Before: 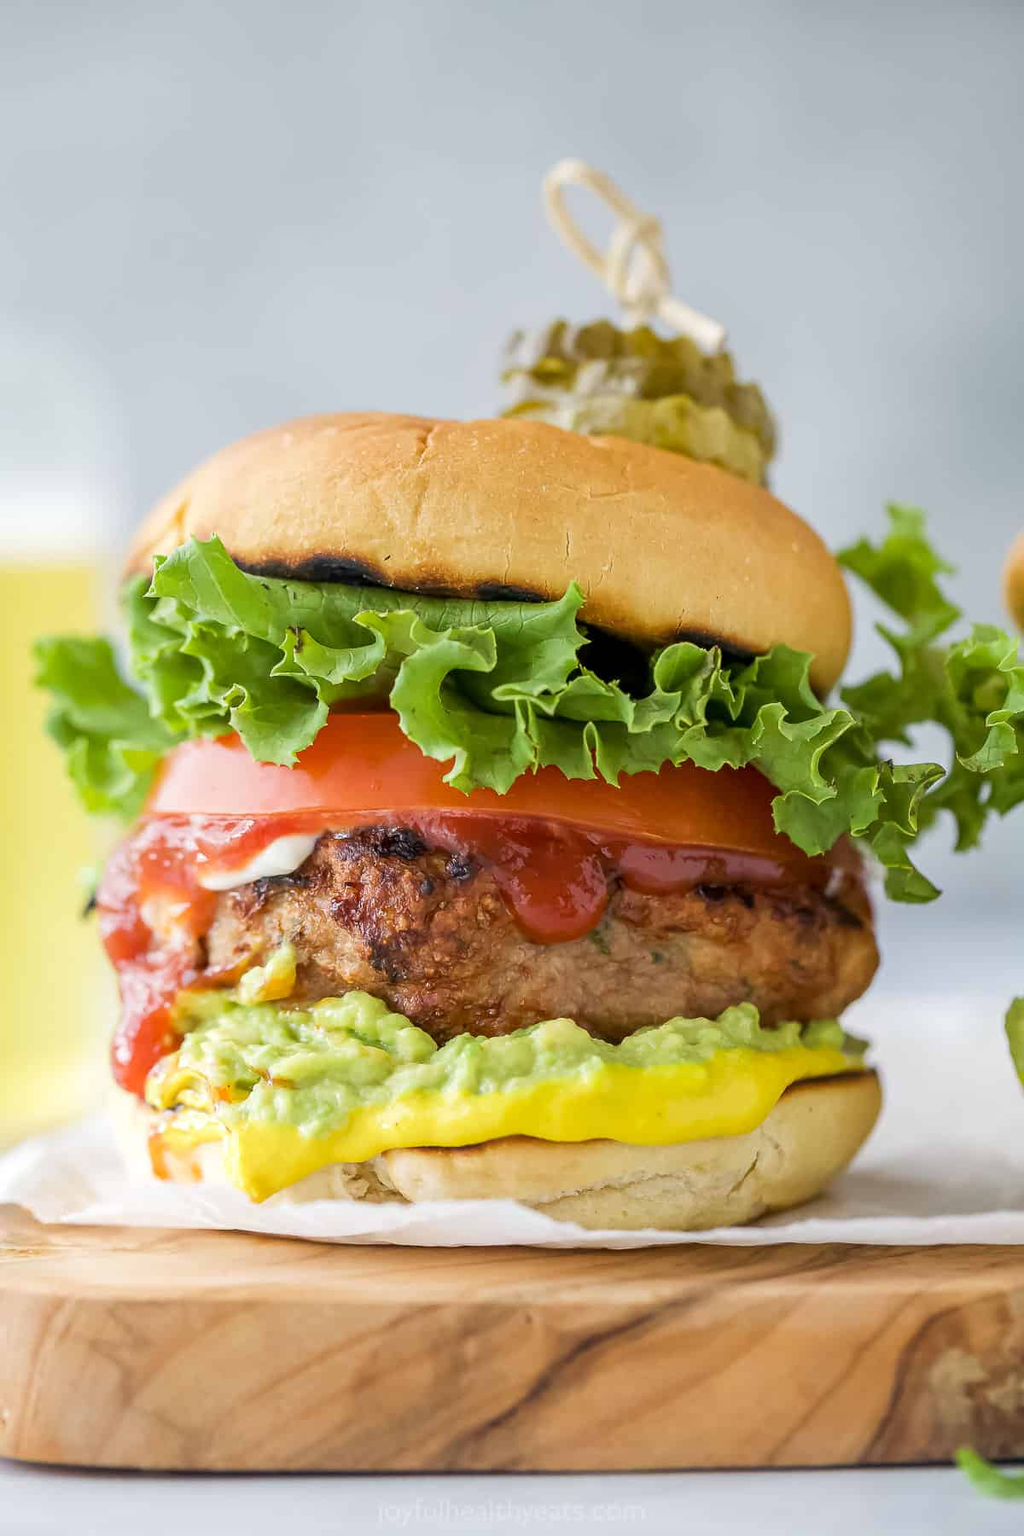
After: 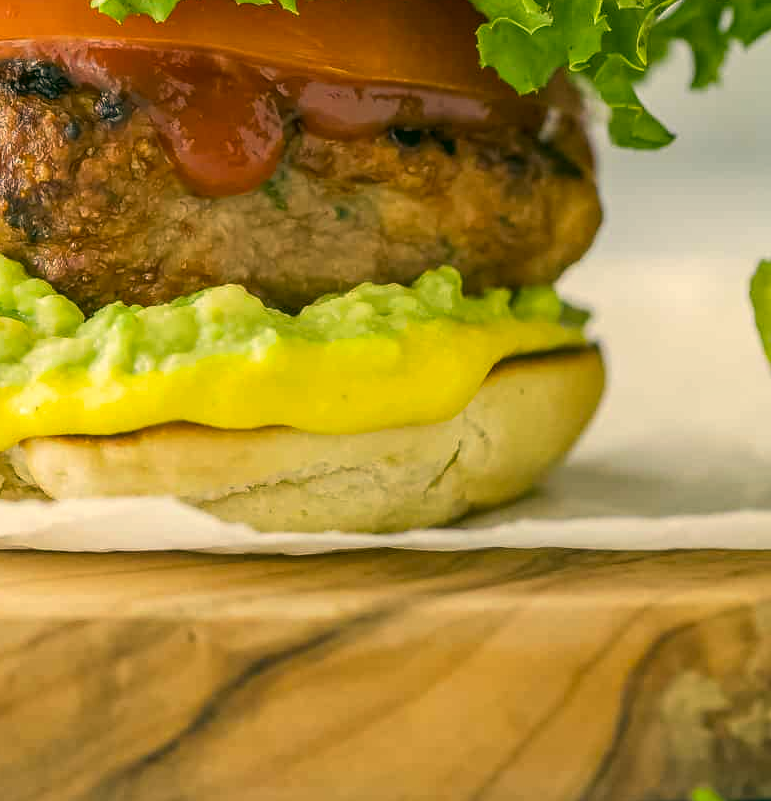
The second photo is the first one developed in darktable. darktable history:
local contrast: detail 110%
crop and rotate: left 35.741%, top 50.534%, bottom 4.961%
color correction: highlights a* 4.88, highlights b* 24.31, shadows a* -15.92, shadows b* 3.88
